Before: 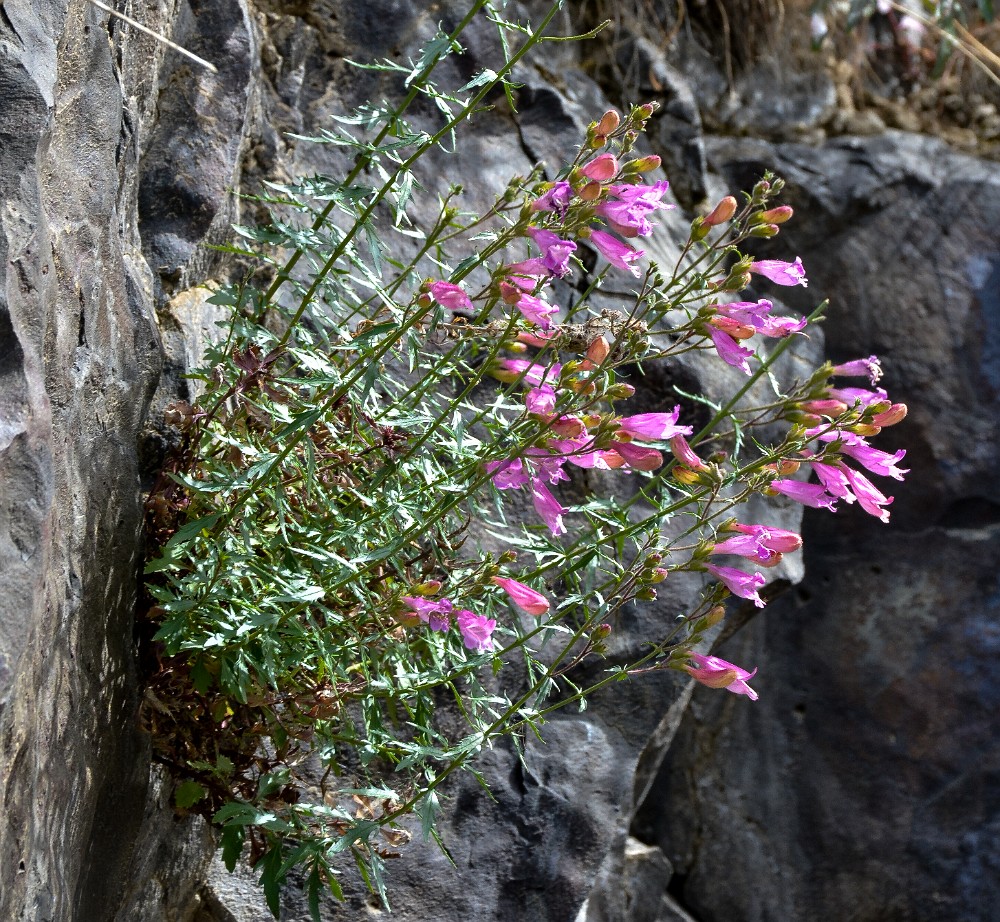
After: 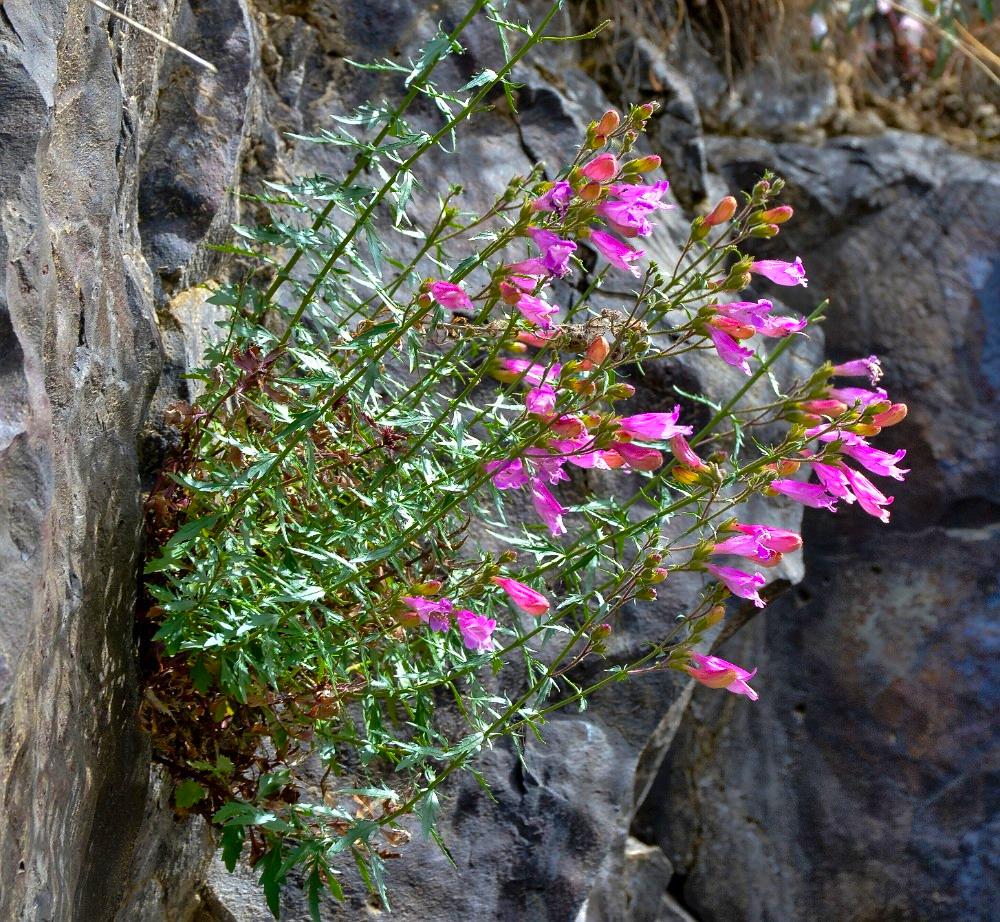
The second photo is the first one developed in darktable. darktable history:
color correction: saturation 1.34
shadows and highlights: on, module defaults
